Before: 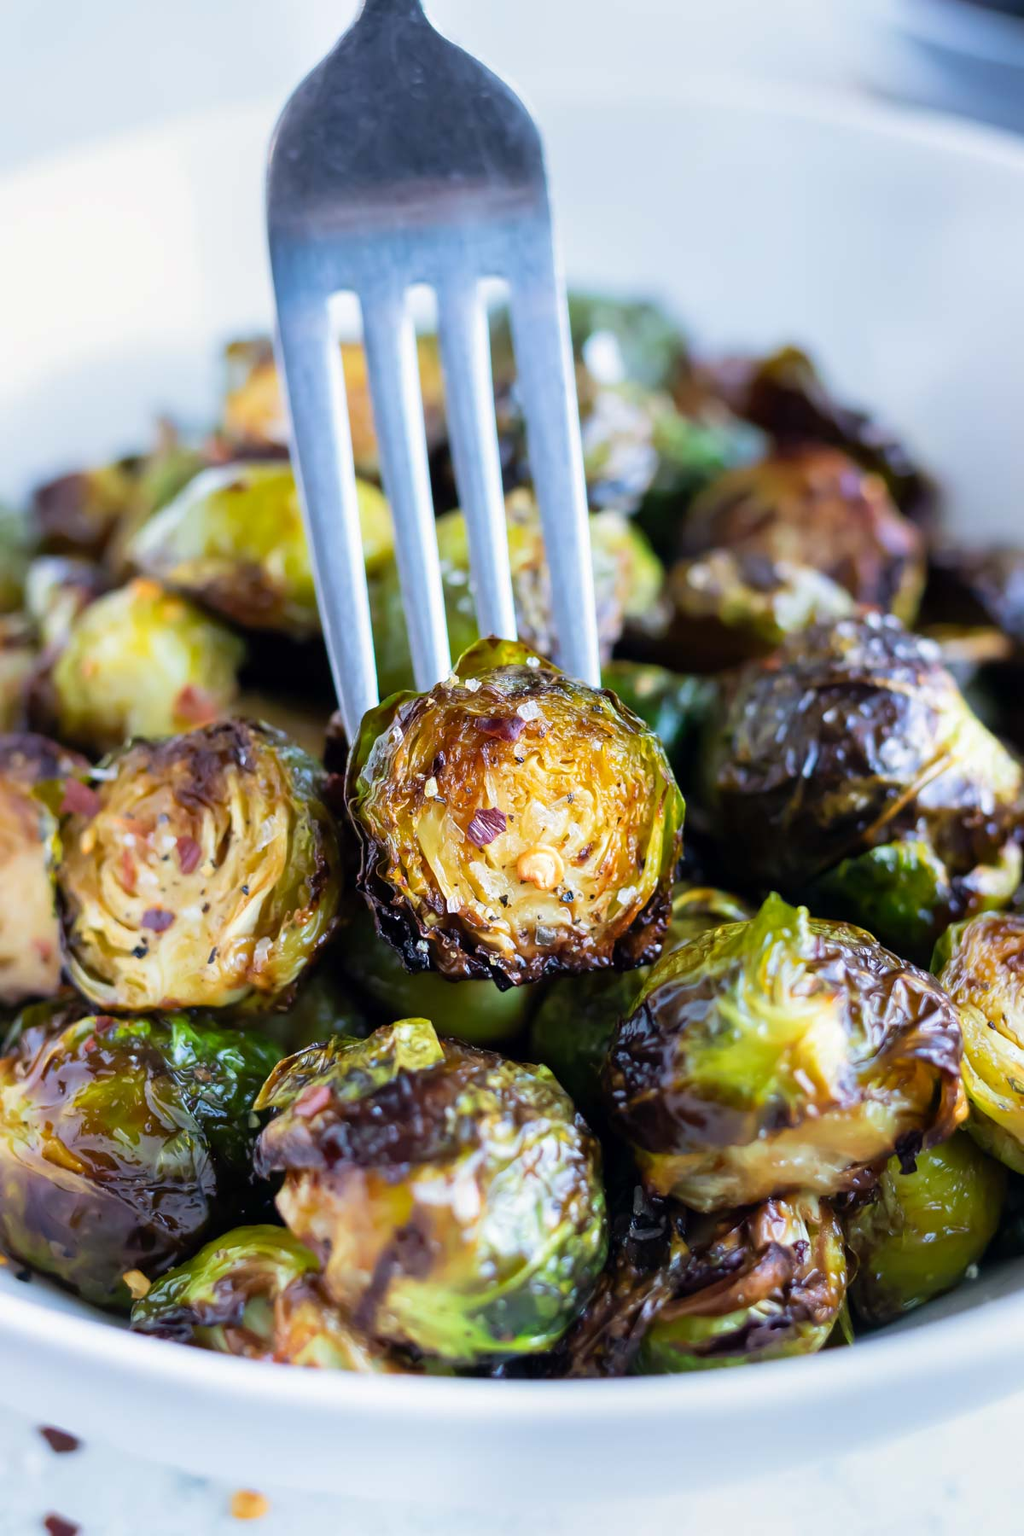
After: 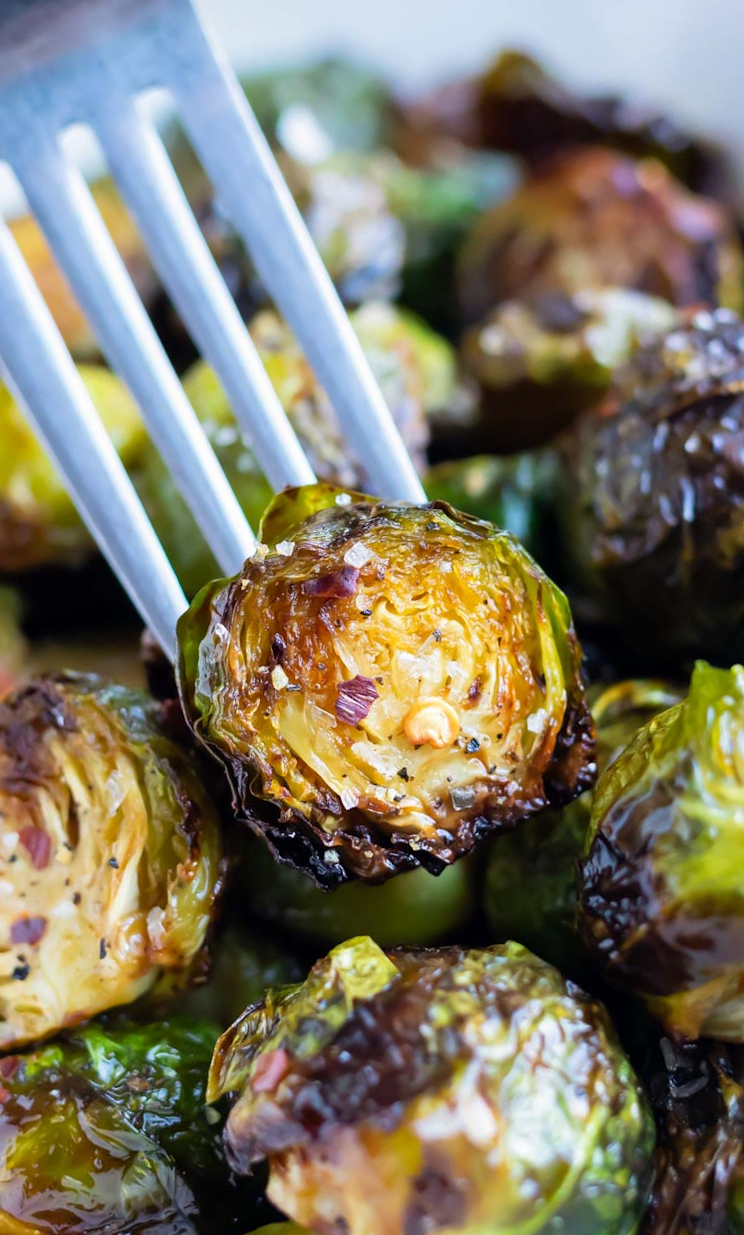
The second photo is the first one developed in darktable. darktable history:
crop and rotate: angle 19.34°, left 6.736%, right 3.958%, bottom 1.143%
